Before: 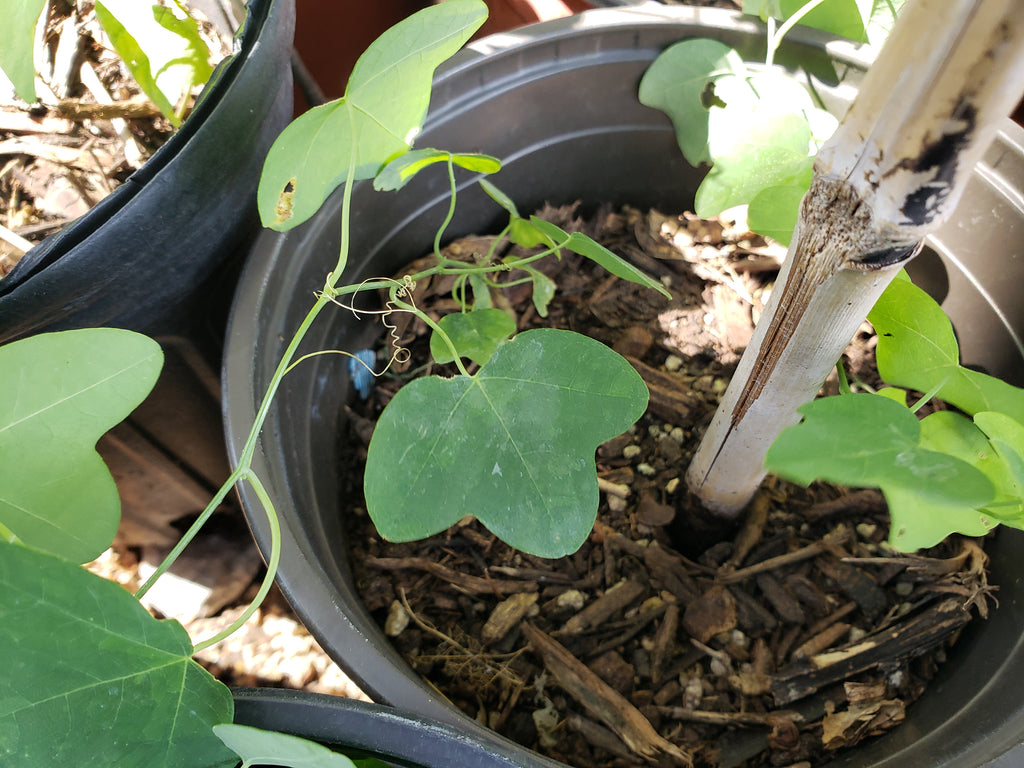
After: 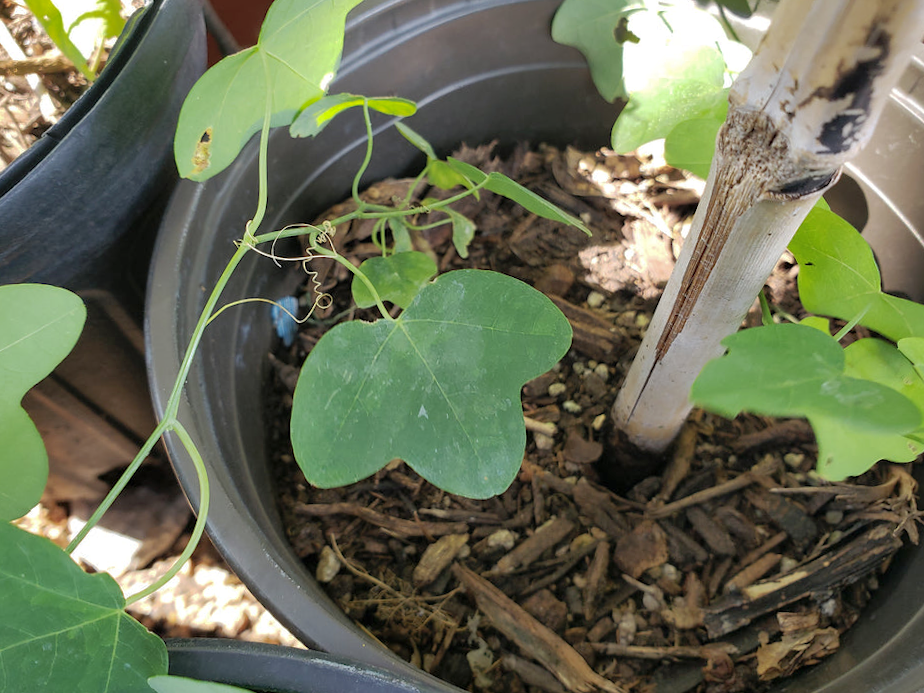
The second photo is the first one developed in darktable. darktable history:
crop and rotate: angle 1.96°, left 5.673%, top 5.673%
contrast brightness saturation: saturation -0.05
shadows and highlights: on, module defaults
